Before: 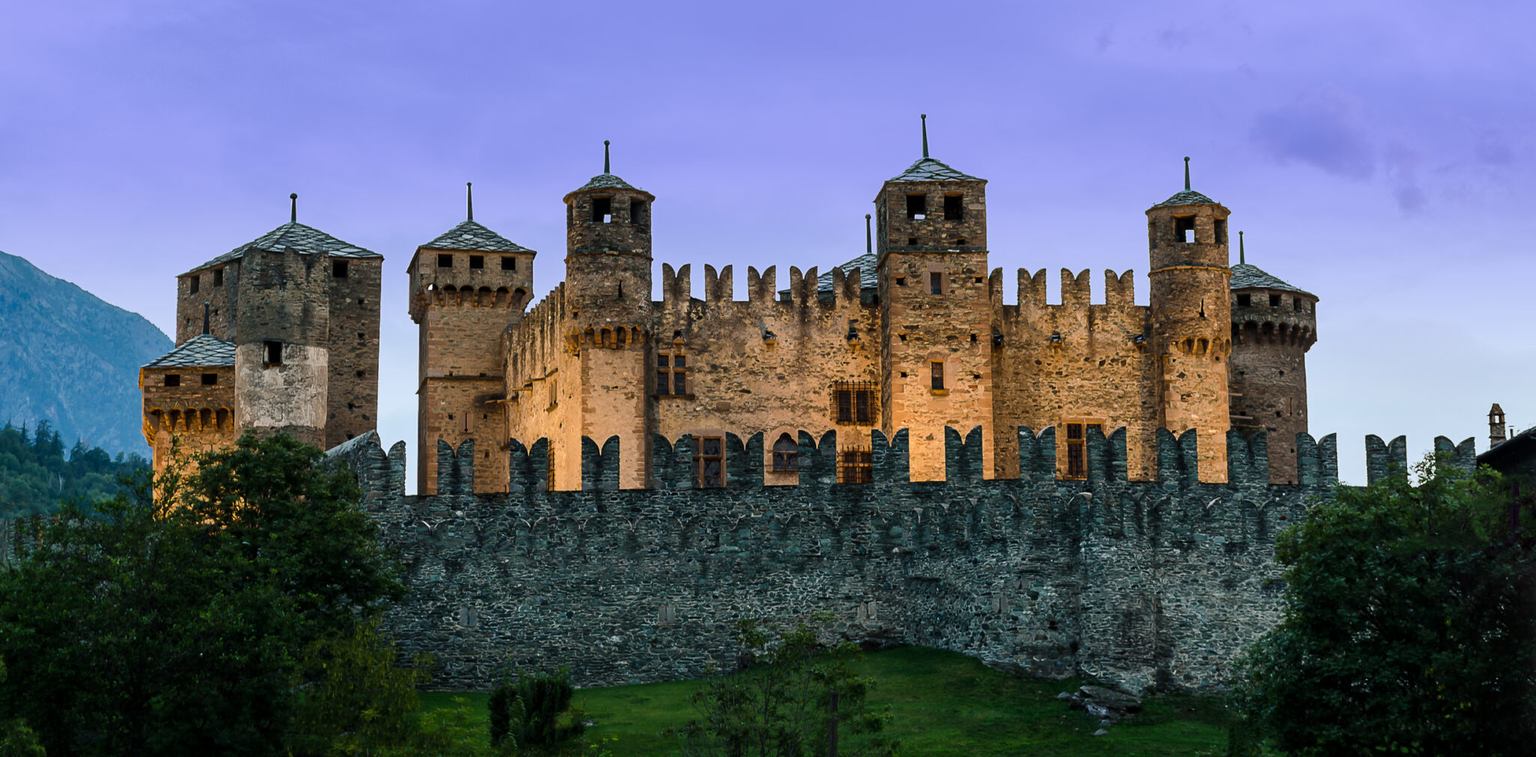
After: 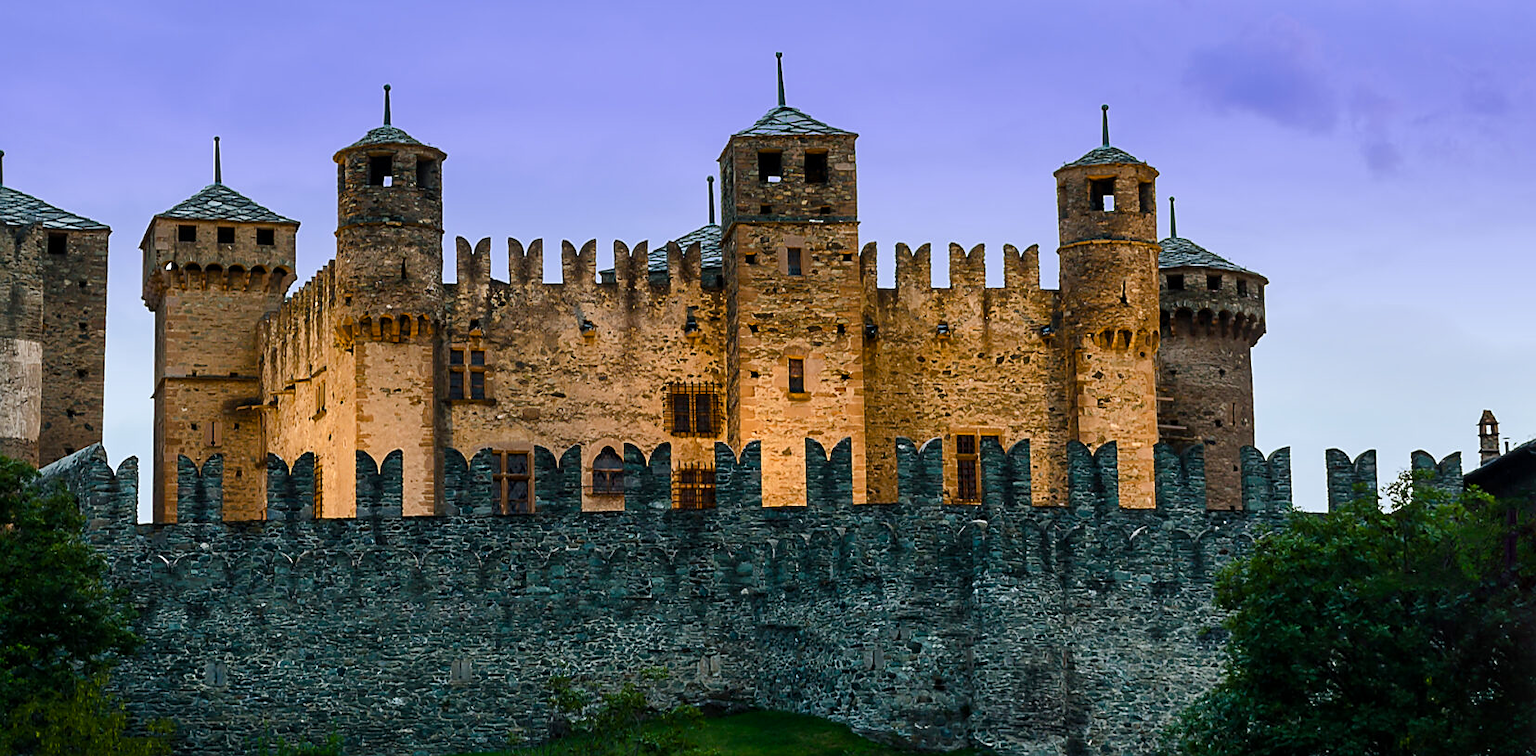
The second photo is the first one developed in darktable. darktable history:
crop: left 19.159%, top 9.58%, bottom 9.58%
color balance rgb: perceptual saturation grading › global saturation 20%, perceptual saturation grading › highlights -25%, perceptual saturation grading › shadows 25%
sharpen: radius 1.864, amount 0.398, threshold 1.271
